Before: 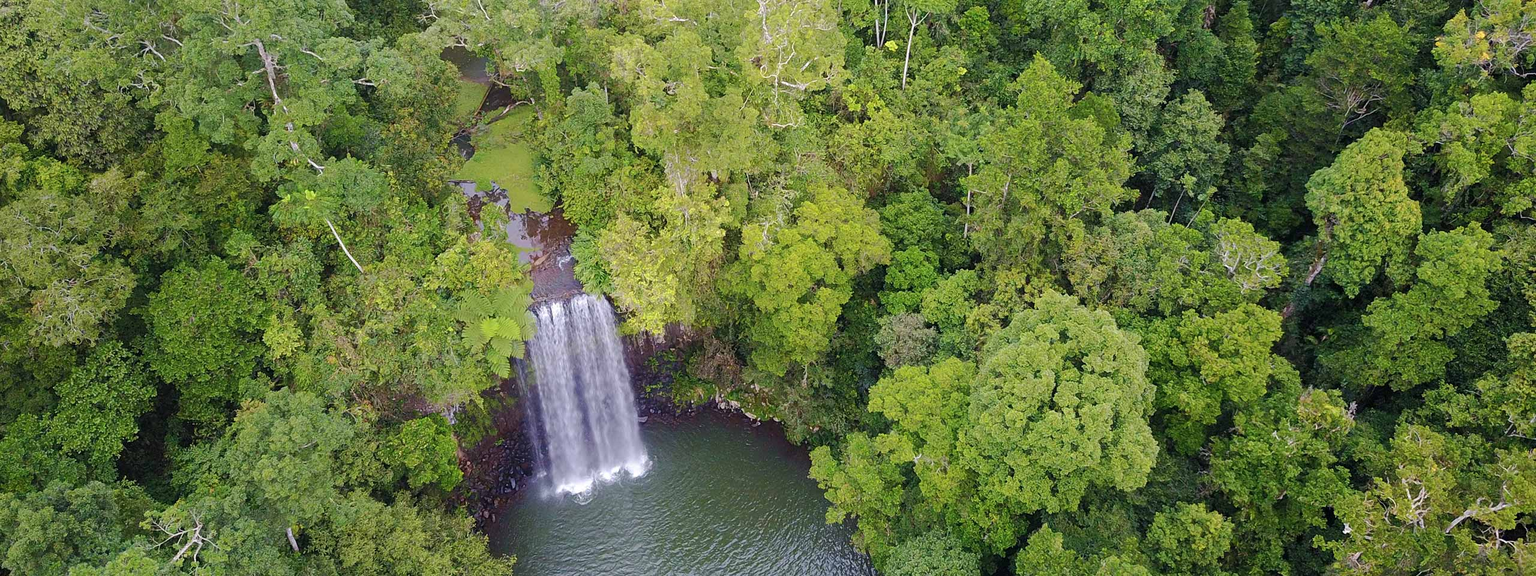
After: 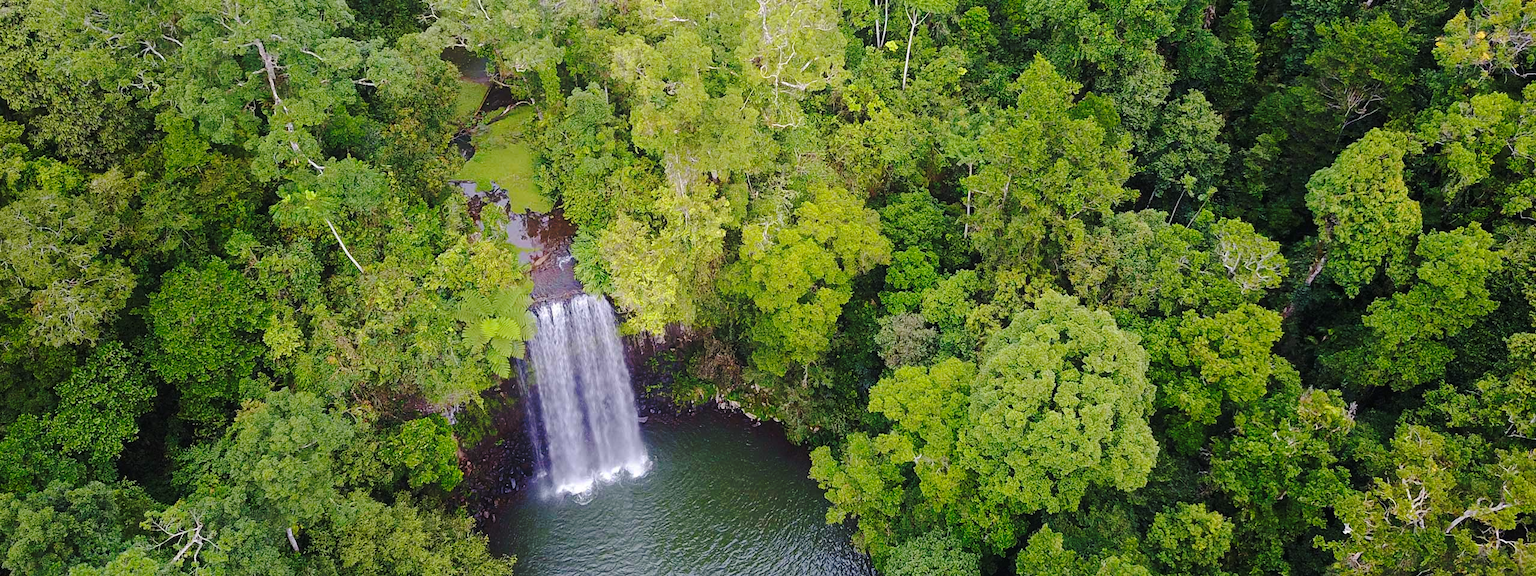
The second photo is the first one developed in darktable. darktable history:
base curve: curves: ch0 [(0, 0) (0.073, 0.04) (0.157, 0.139) (0.492, 0.492) (0.758, 0.758) (1, 1)], preserve colors none
bloom: size 38%, threshold 95%, strength 30%
